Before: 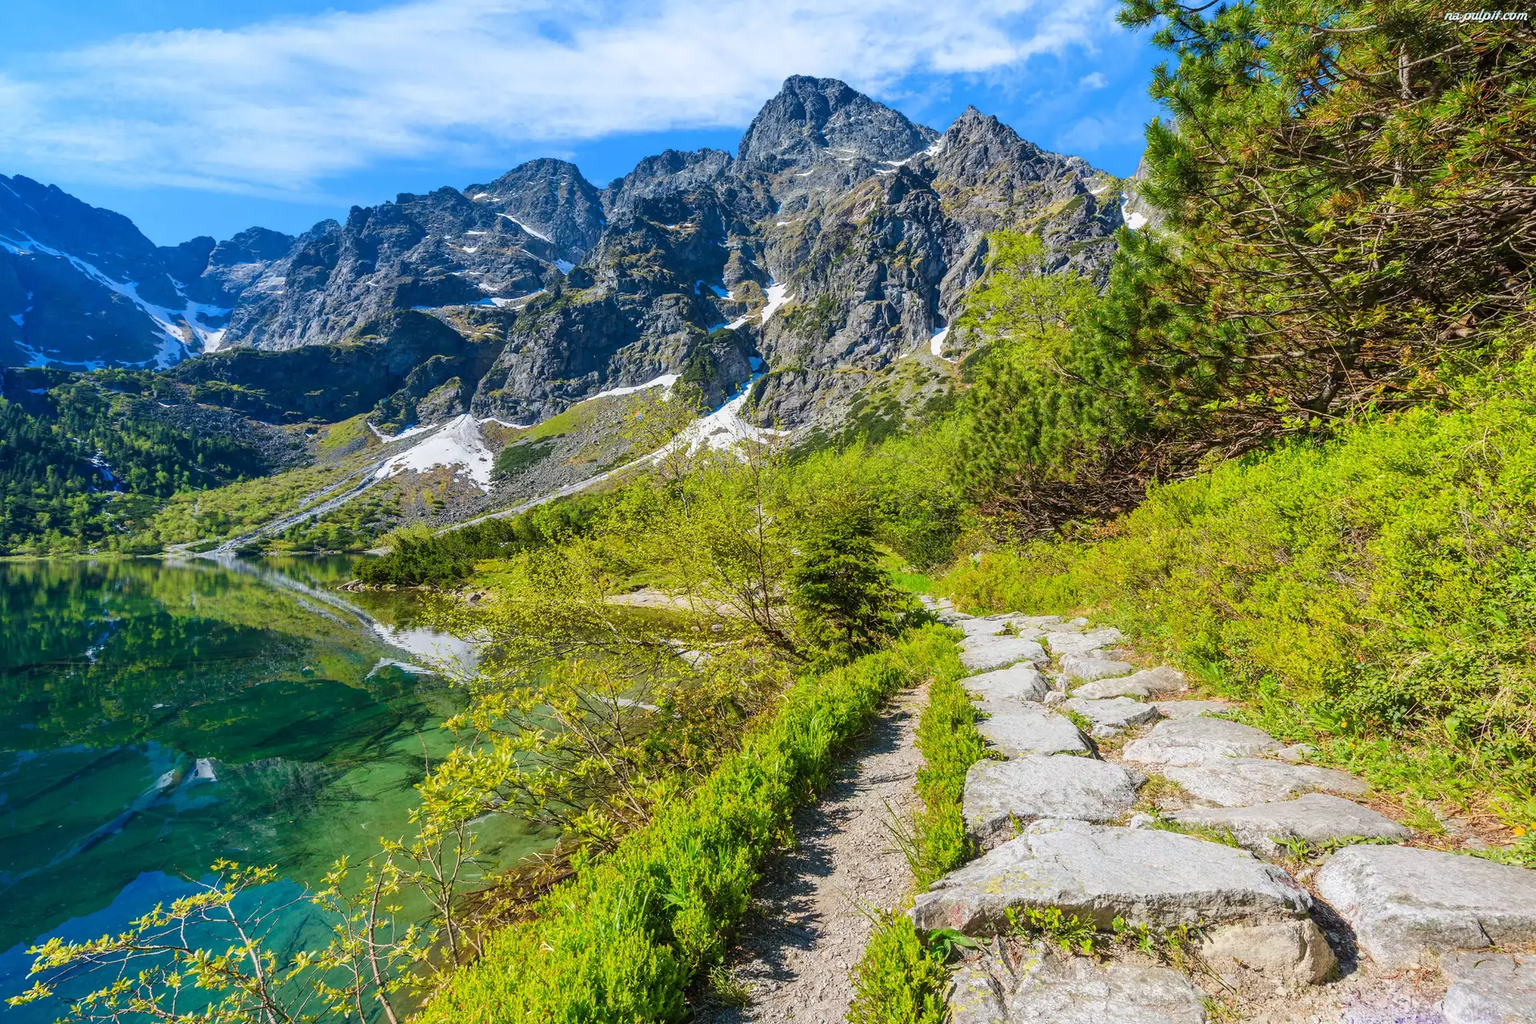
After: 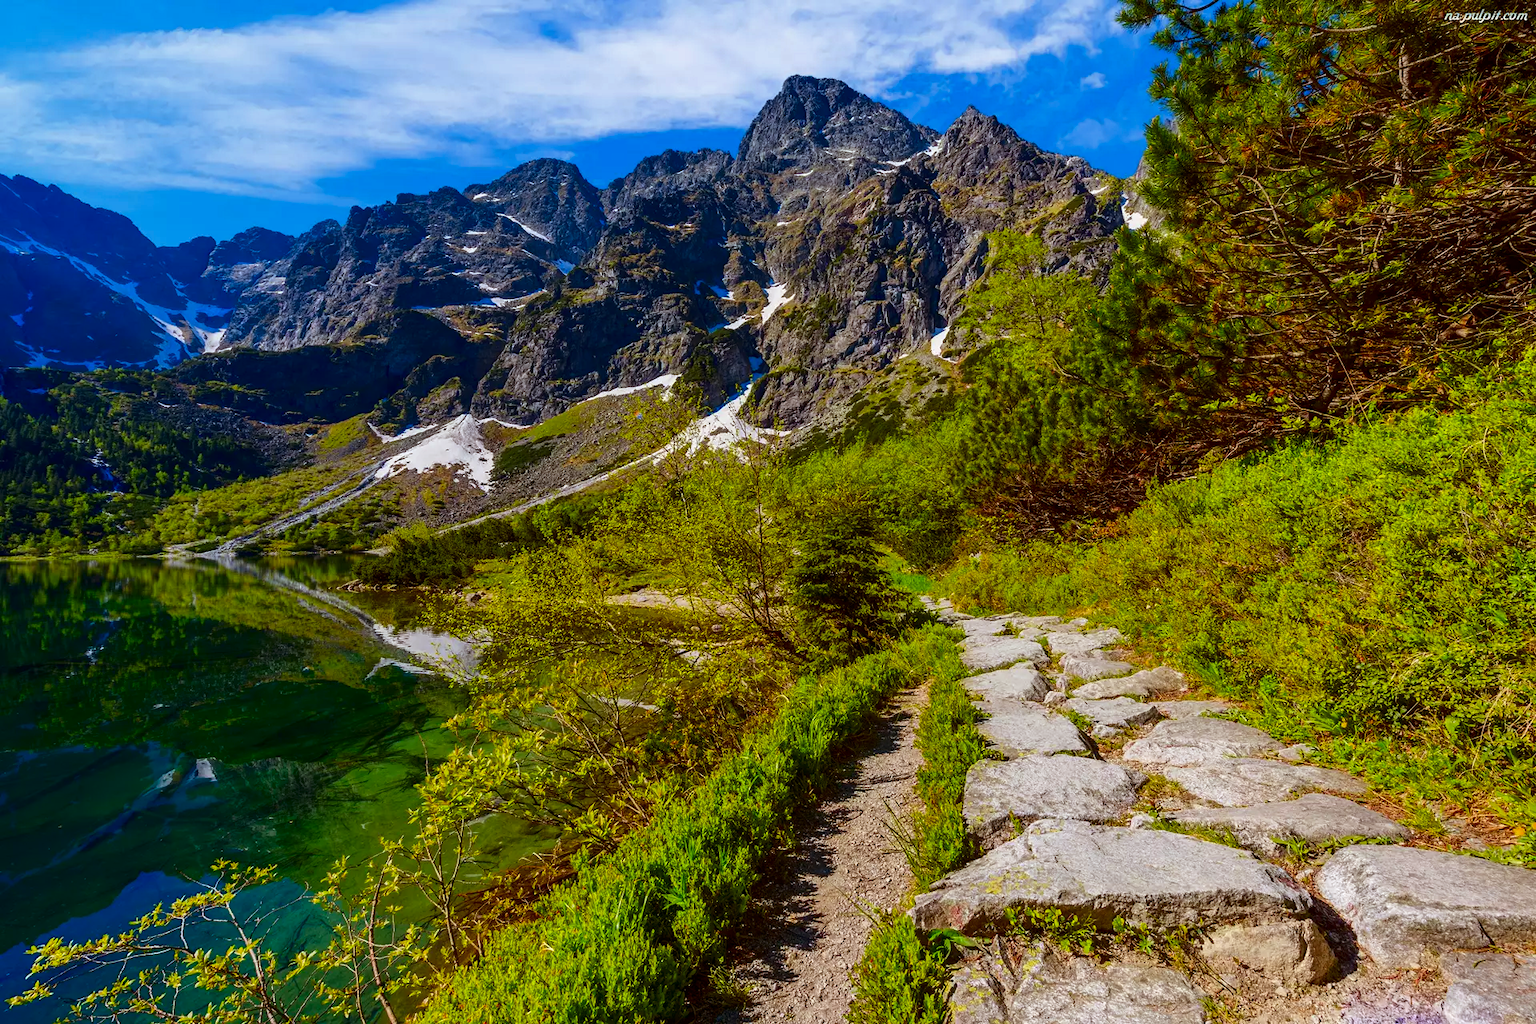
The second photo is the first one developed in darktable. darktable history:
contrast brightness saturation: brightness -0.25, saturation 0.2
rgb levels: mode RGB, independent channels, levels [[0, 0.5, 1], [0, 0.521, 1], [0, 0.536, 1]]
